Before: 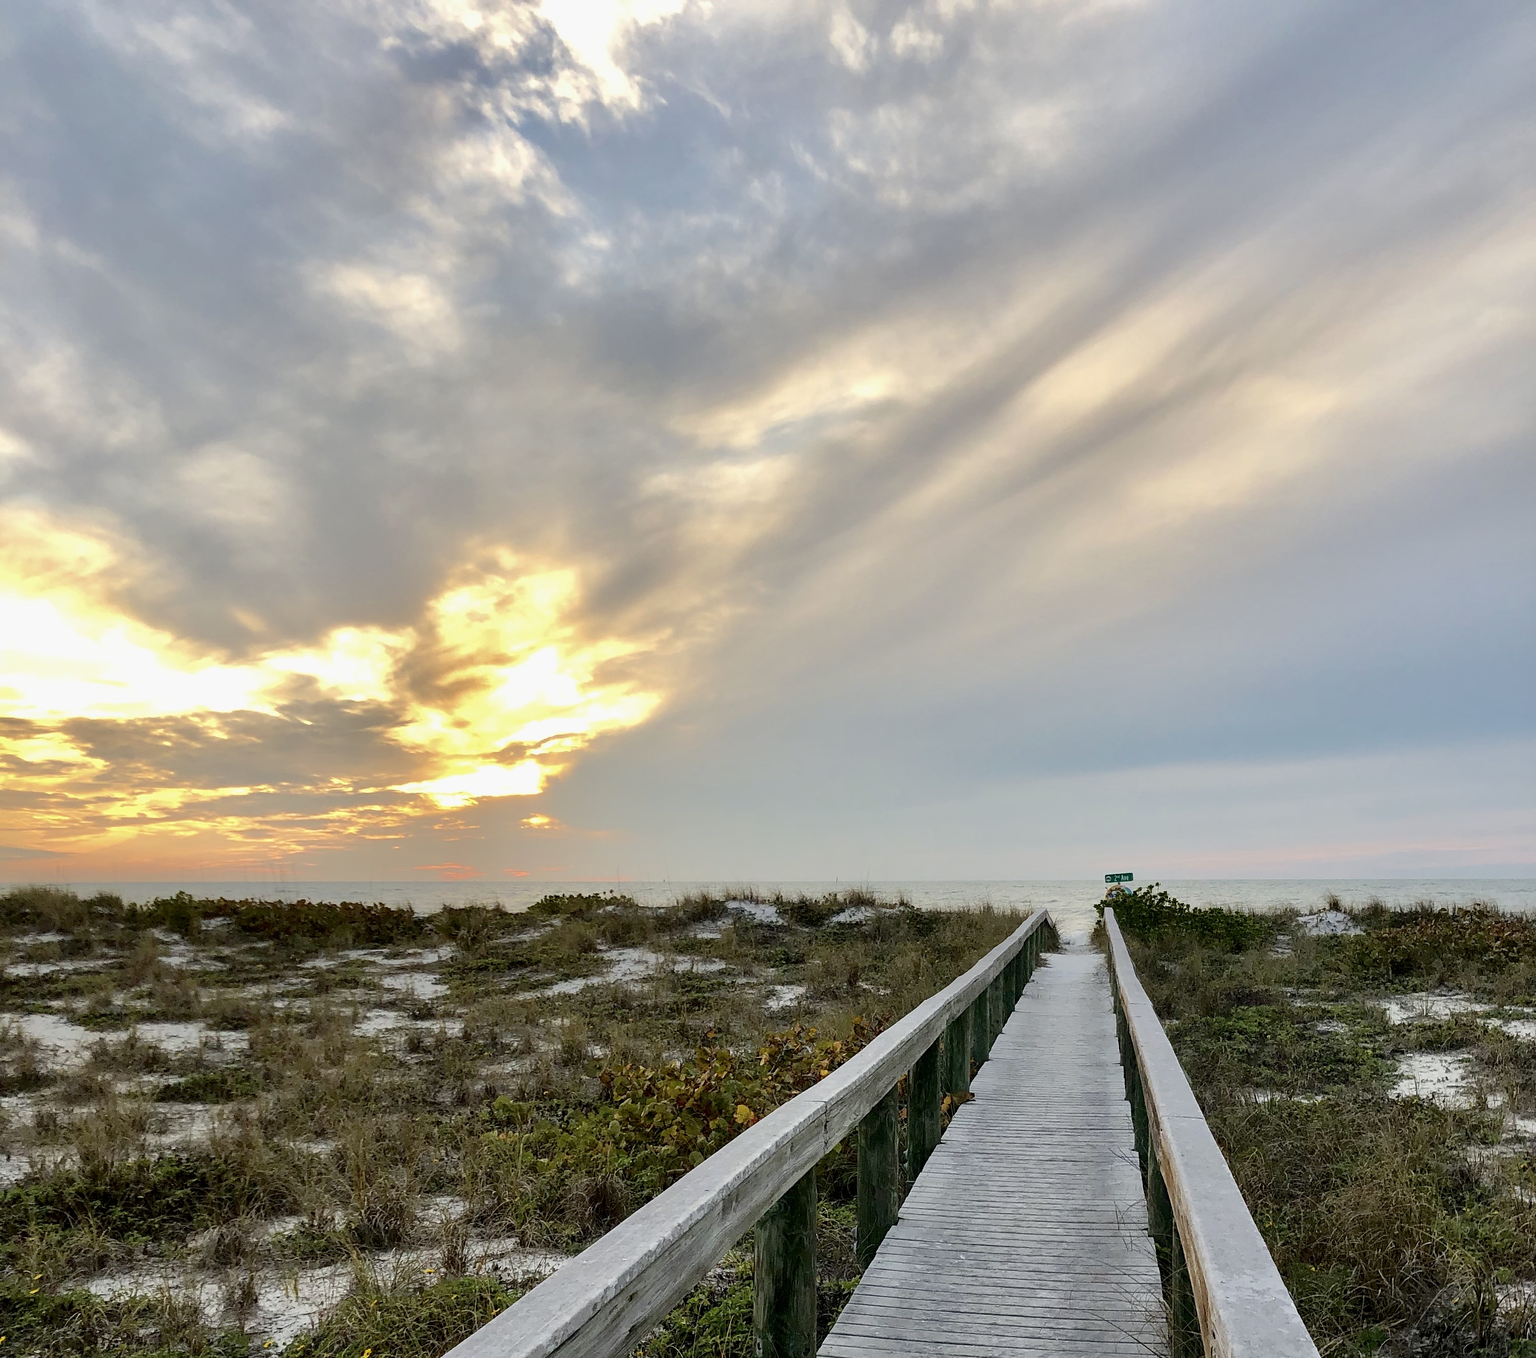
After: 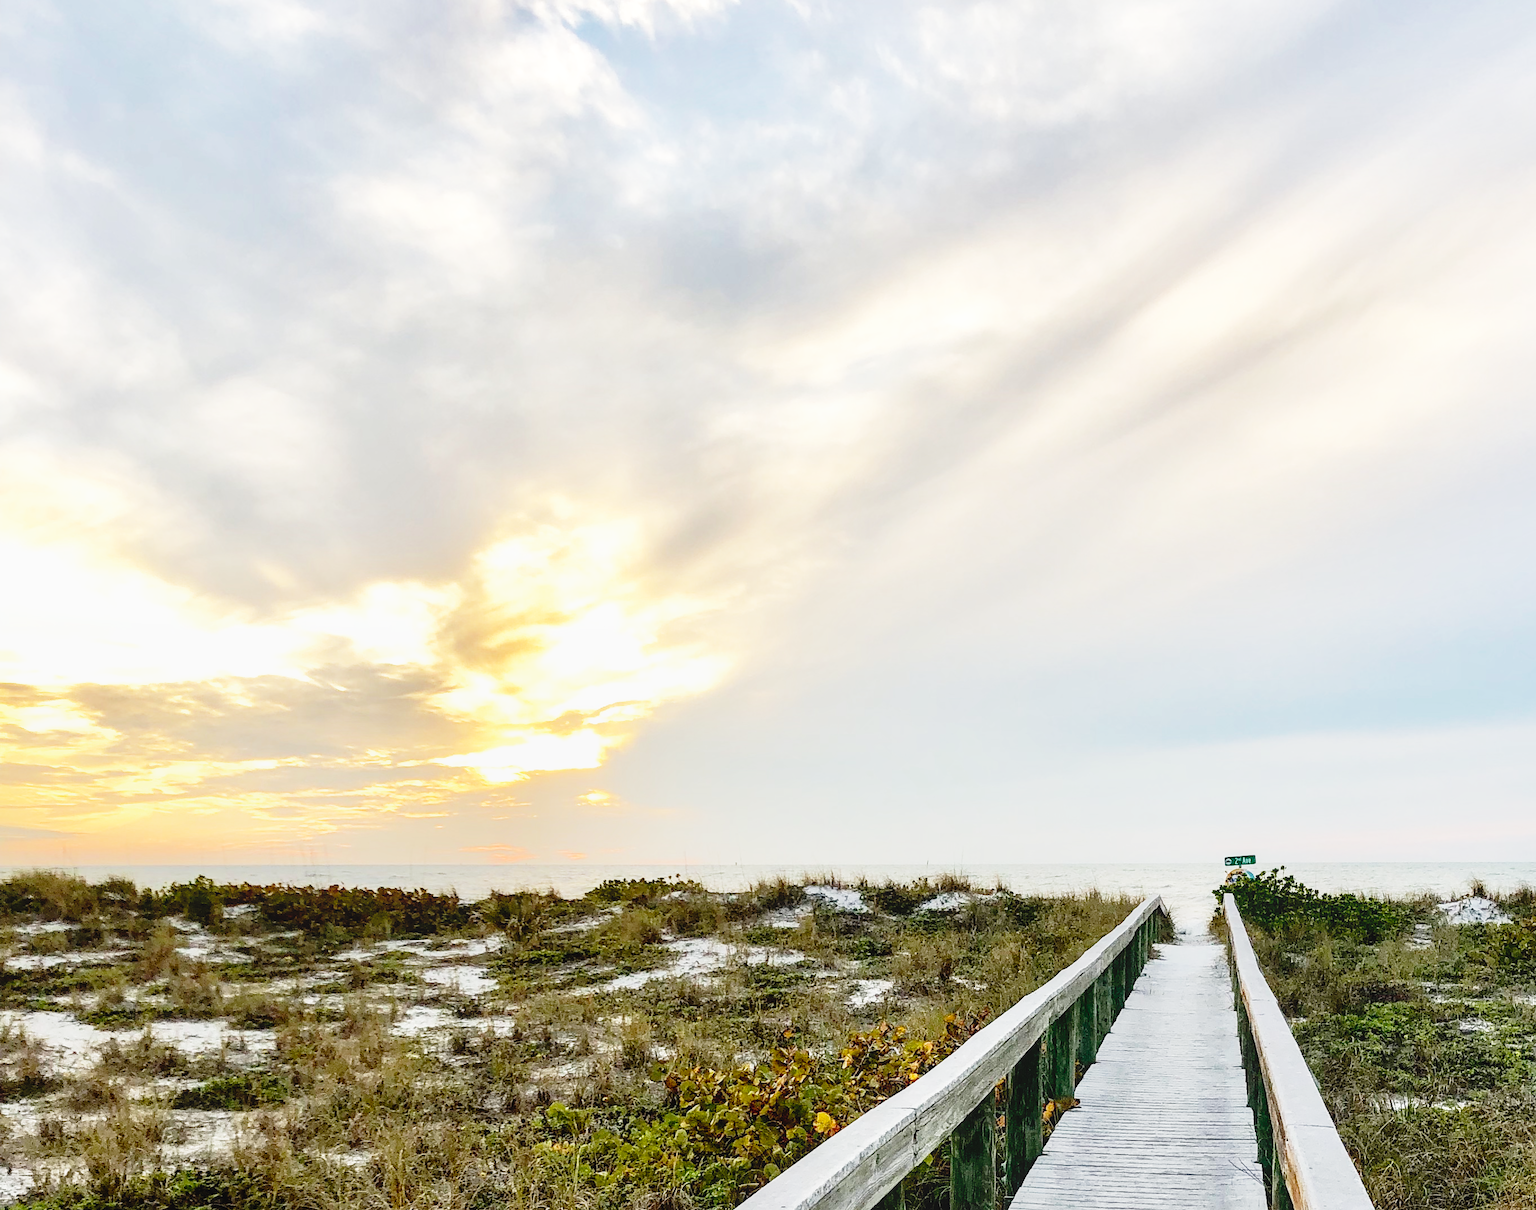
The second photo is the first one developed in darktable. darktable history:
base curve: curves: ch0 [(0, 0) (0.012, 0.01) (0.073, 0.168) (0.31, 0.711) (0.645, 0.957) (1, 1)], preserve colors none
local contrast: detail 110%
crop: top 7.485%, right 9.743%, bottom 12.056%
